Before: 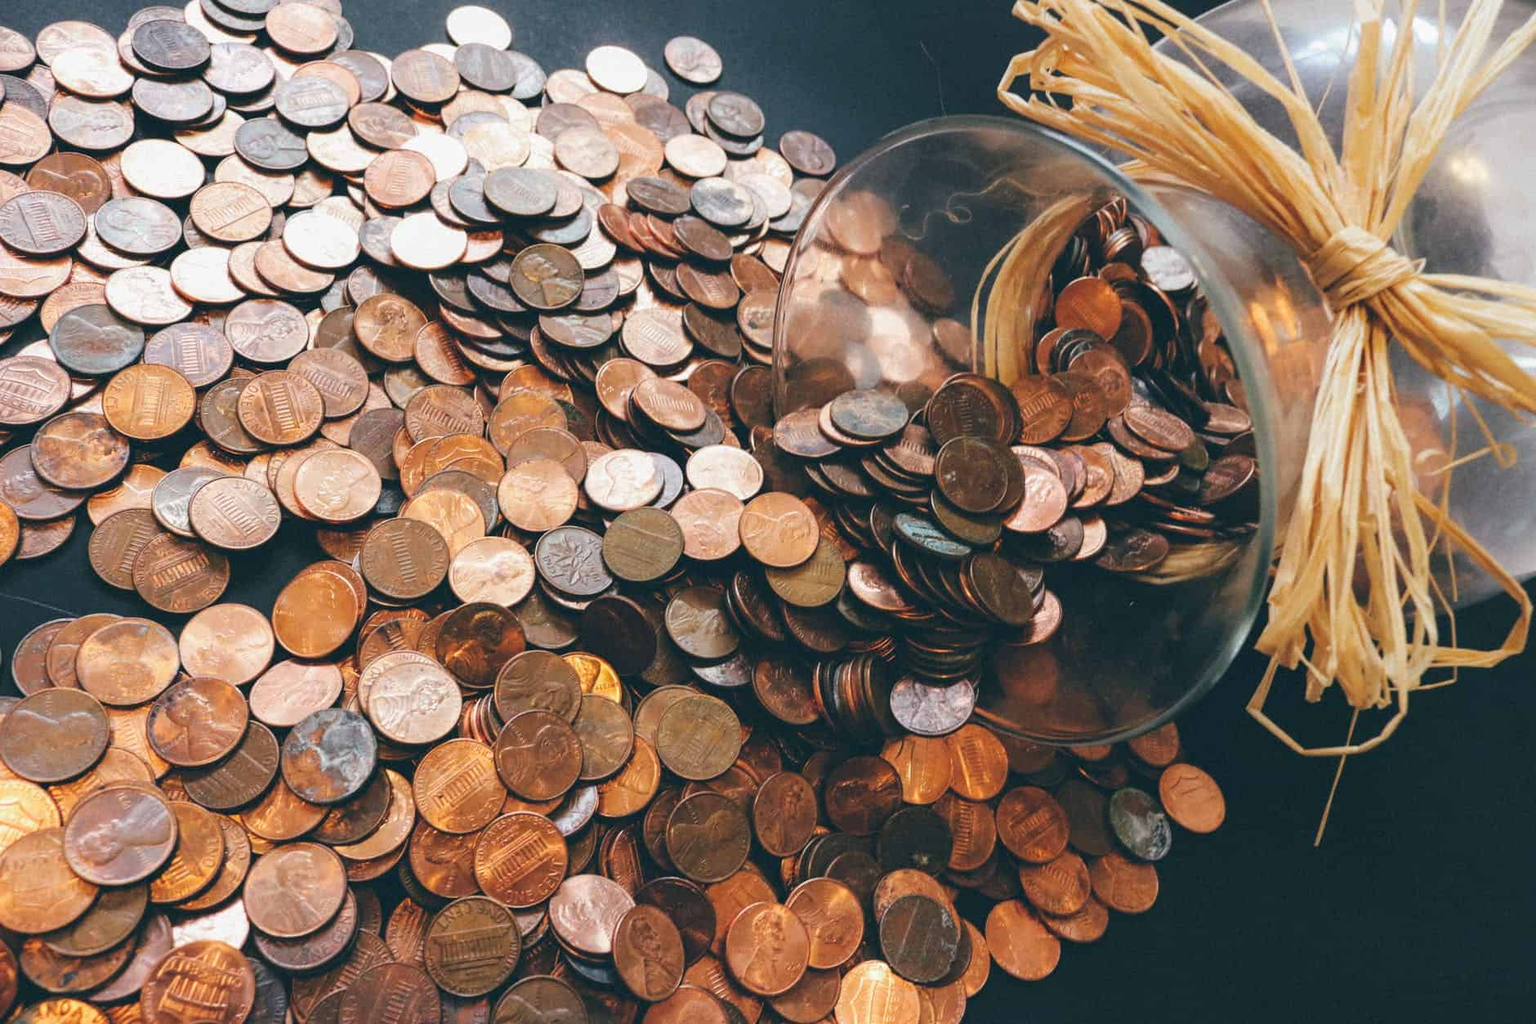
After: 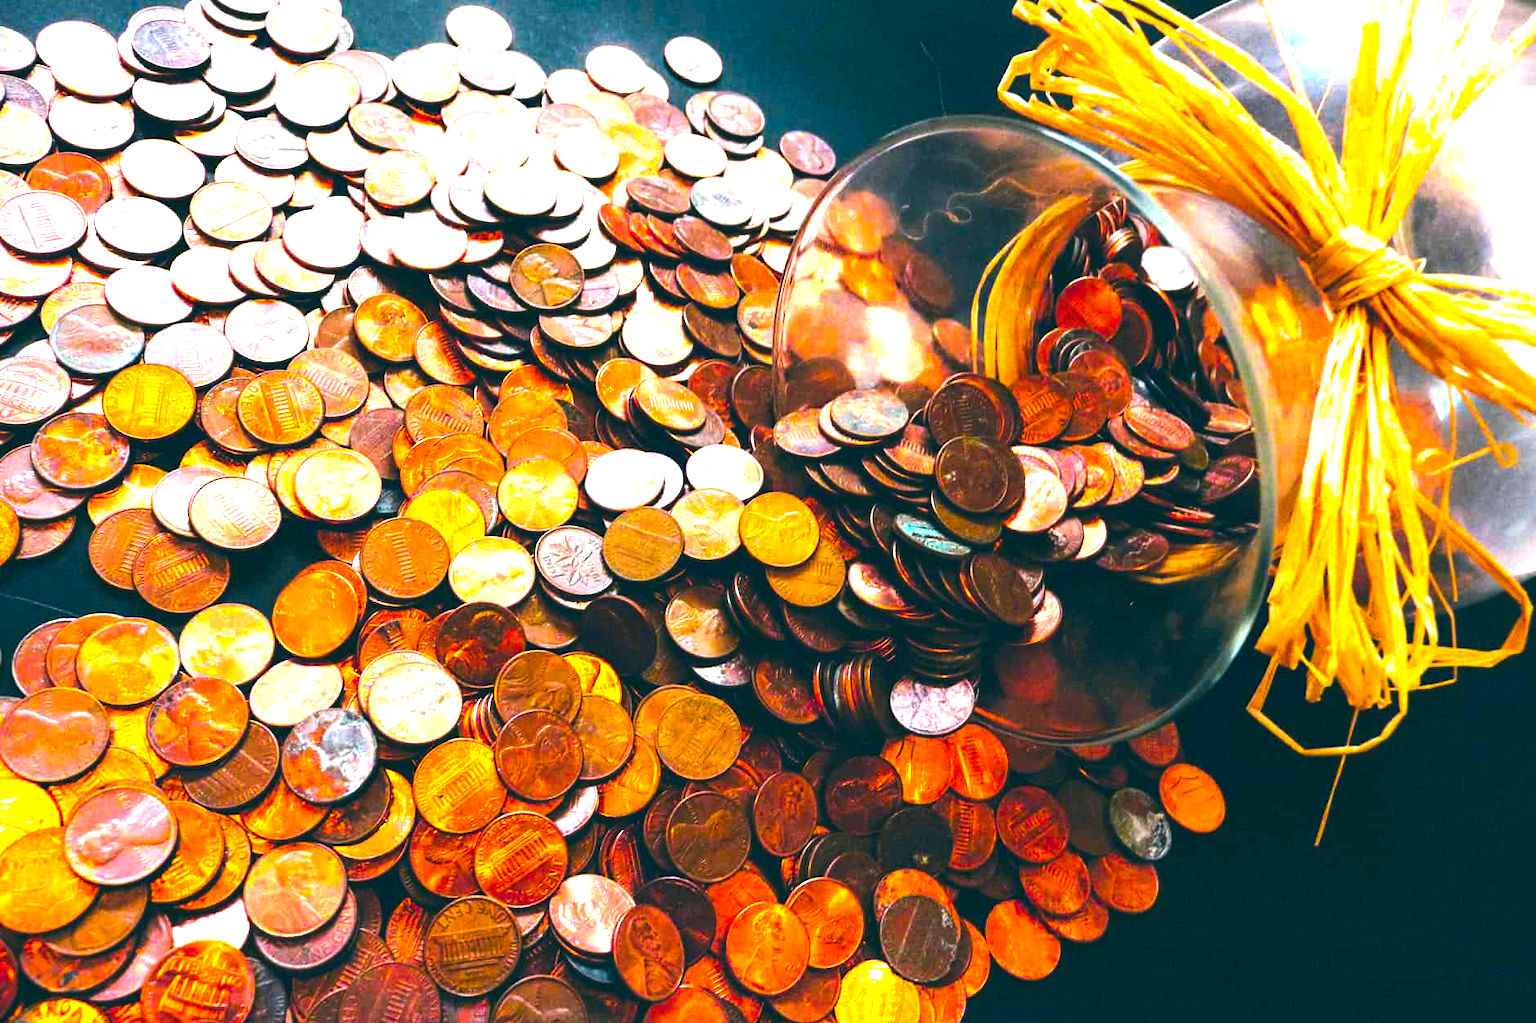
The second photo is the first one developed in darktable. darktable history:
color balance rgb: linear chroma grading › highlights 100%, linear chroma grading › global chroma 23.41%, perceptual saturation grading › global saturation 35.38%, hue shift -10.68°, perceptual brilliance grading › highlights 47.25%, perceptual brilliance grading › mid-tones 22.2%, perceptual brilliance grading › shadows -5.93%
